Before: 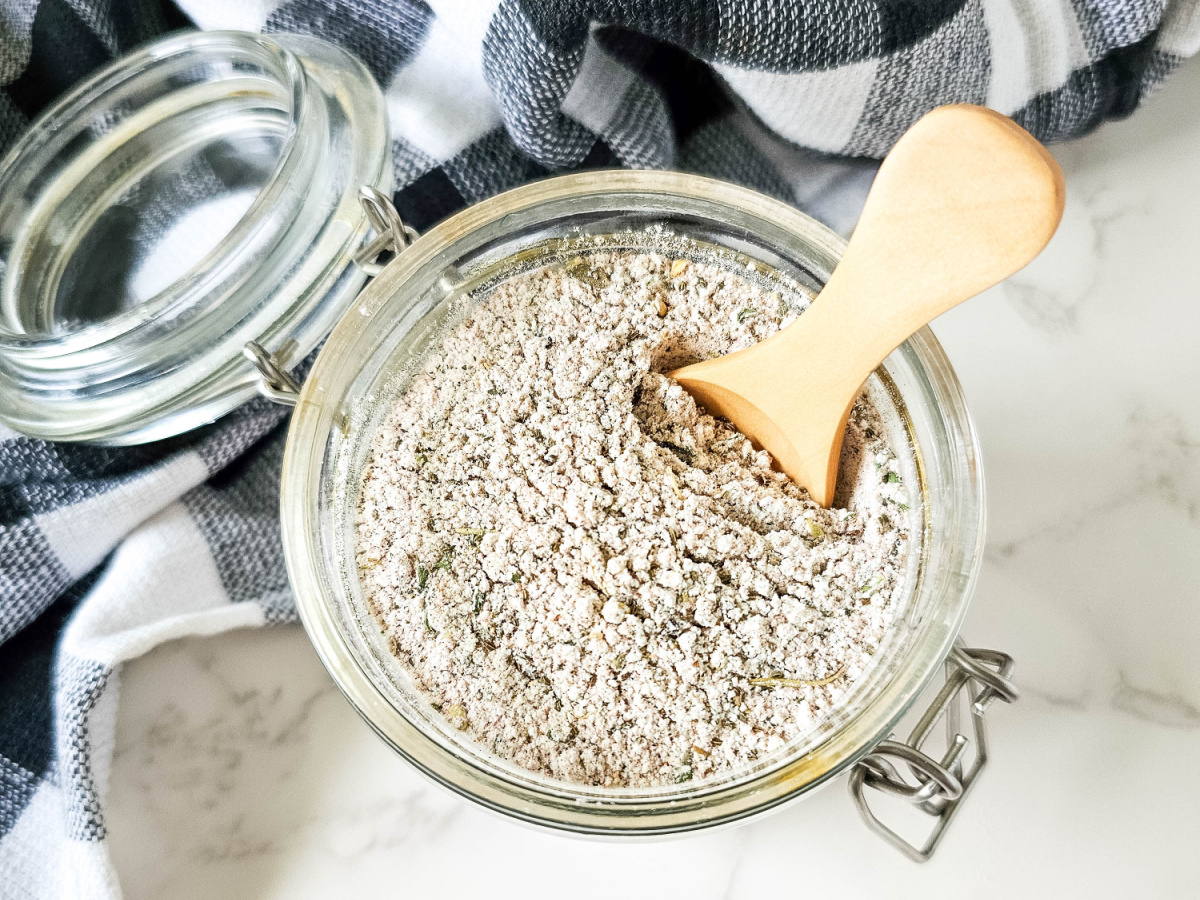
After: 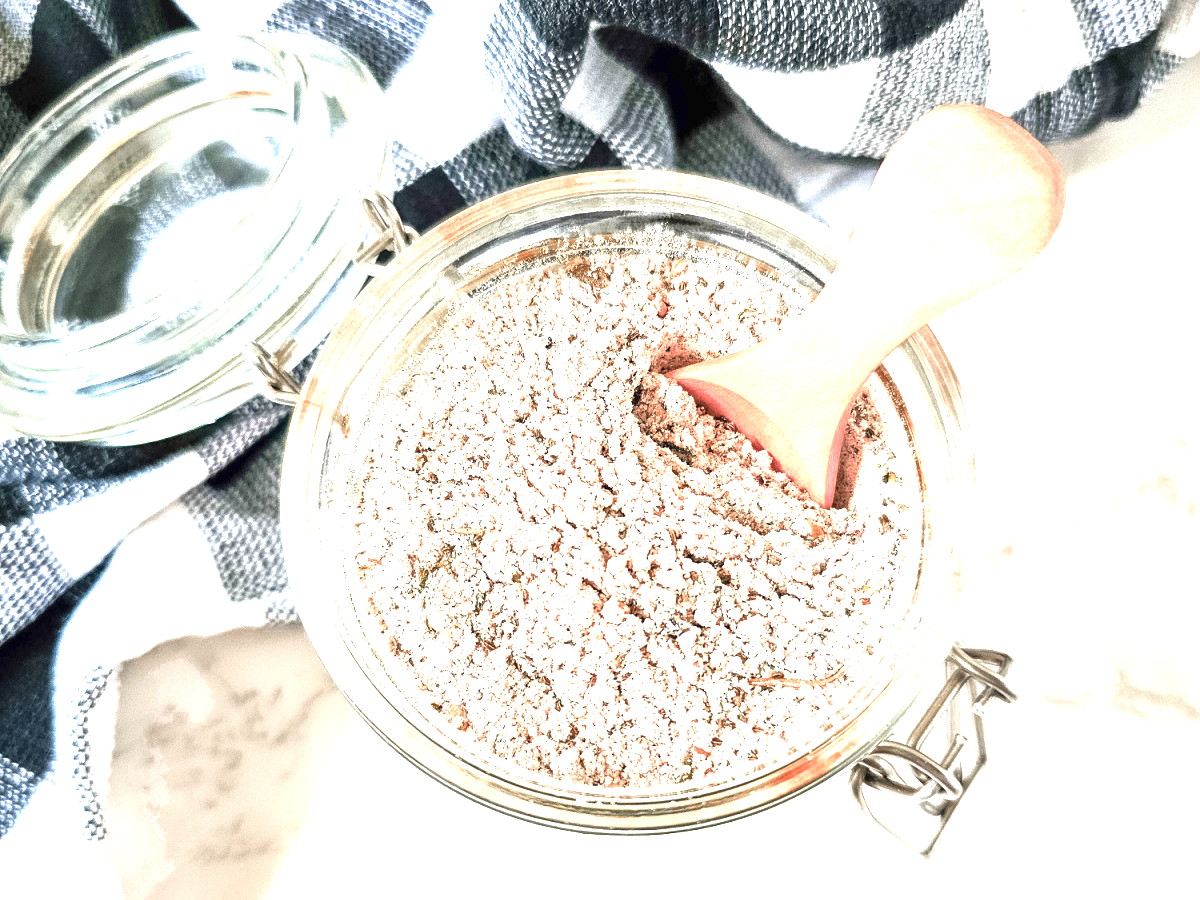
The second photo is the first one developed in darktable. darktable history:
exposure: black level correction 0, exposure 1.45 EV, compensate exposure bias true, compensate highlight preservation false
color zones: curves: ch0 [(0.006, 0.385) (0.143, 0.563) (0.243, 0.321) (0.352, 0.464) (0.516, 0.456) (0.625, 0.5) (0.75, 0.5) (0.875, 0.5)]; ch1 [(0, 0.5) (0.134, 0.504) (0.246, 0.463) (0.421, 0.515) (0.5, 0.56) (0.625, 0.5) (0.75, 0.5) (0.875, 0.5)]; ch2 [(0, 0.5) (0.131, 0.426) (0.307, 0.289) (0.38, 0.188) (0.513, 0.216) (0.625, 0.548) (0.75, 0.468) (0.838, 0.396) (0.971, 0.311)]
